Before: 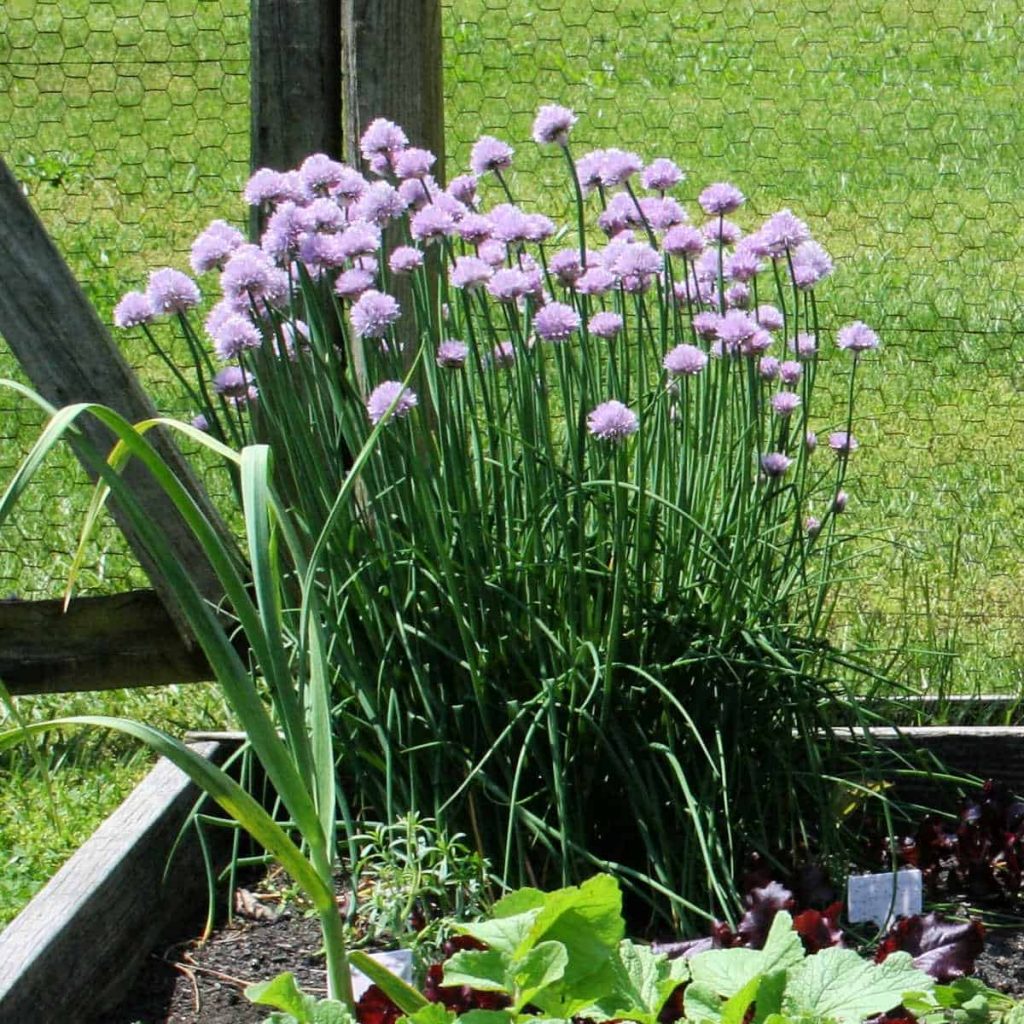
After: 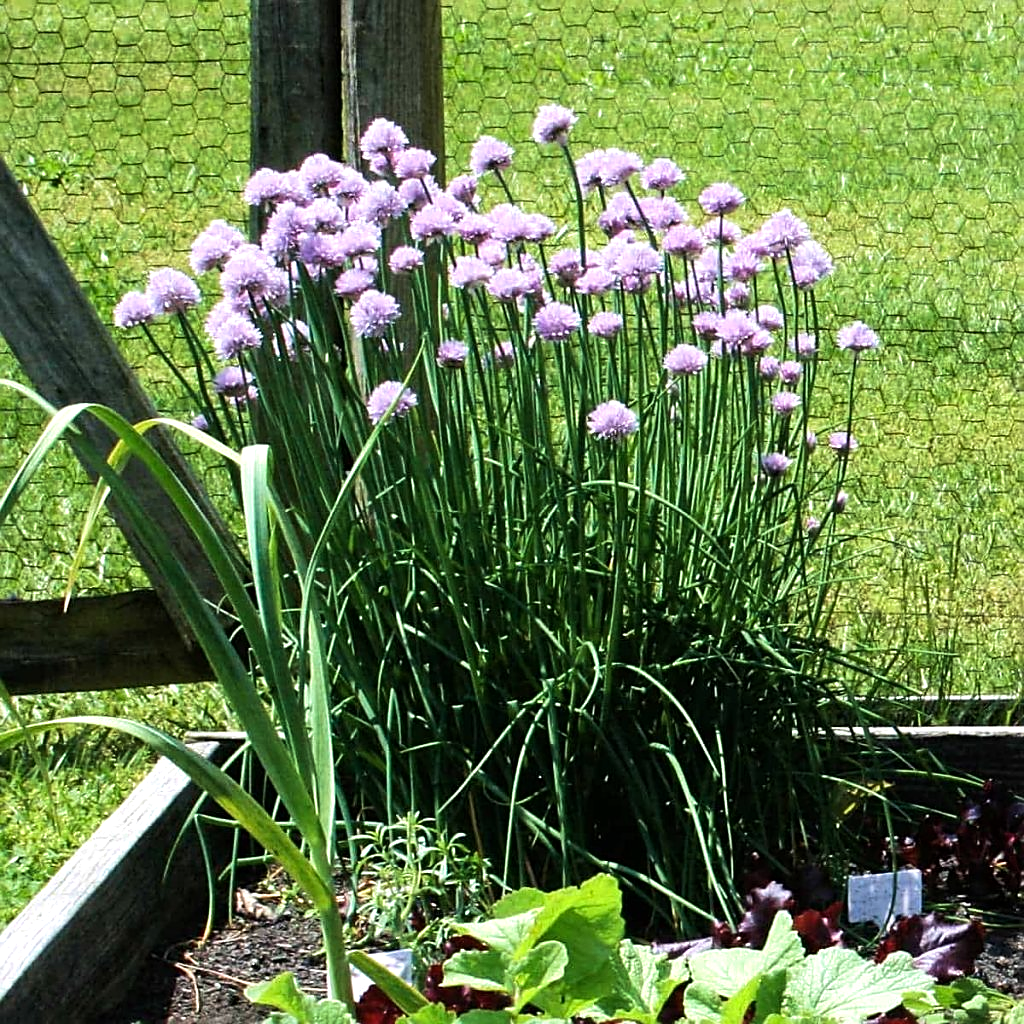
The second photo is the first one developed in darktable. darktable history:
tone equalizer: -8 EV -0.417 EV, -7 EV -0.389 EV, -6 EV -0.333 EV, -5 EV -0.222 EV, -3 EV 0.222 EV, -2 EV 0.333 EV, -1 EV 0.389 EV, +0 EV 0.417 EV, edges refinement/feathering 500, mask exposure compensation -1.57 EV, preserve details no
velvia: on, module defaults
sharpen: on, module defaults
